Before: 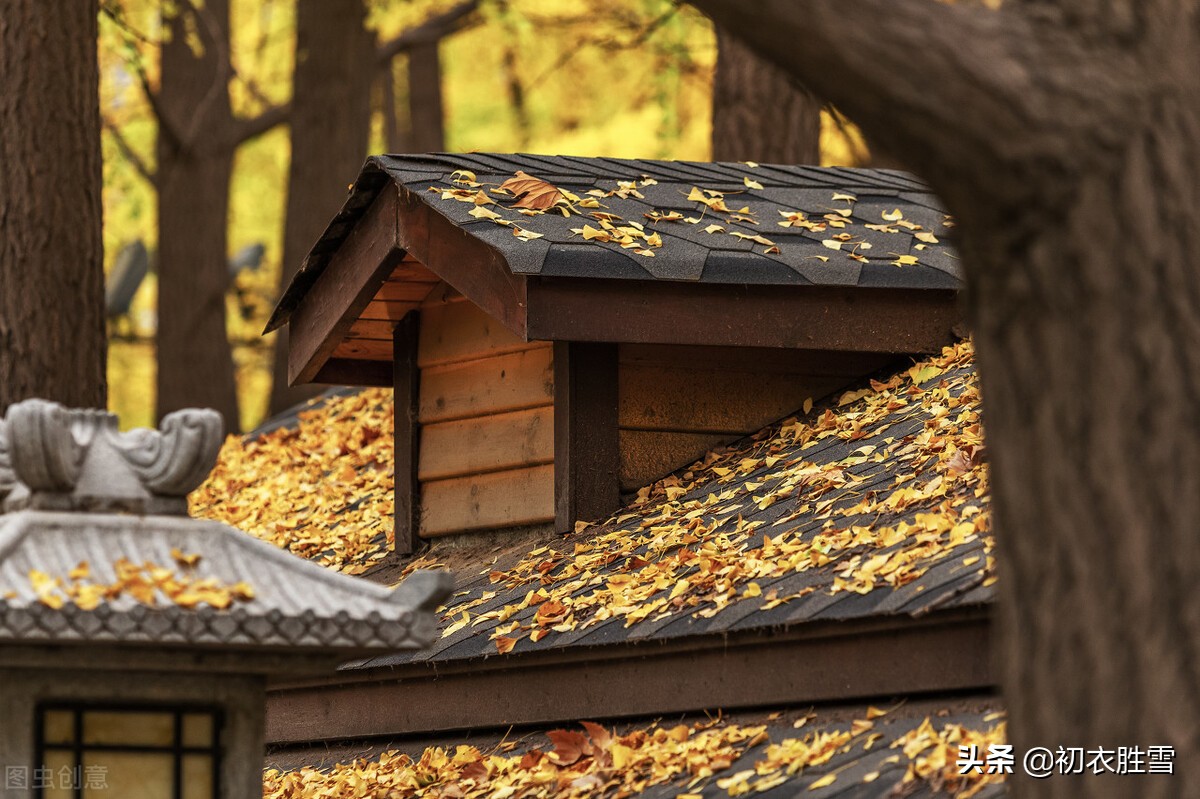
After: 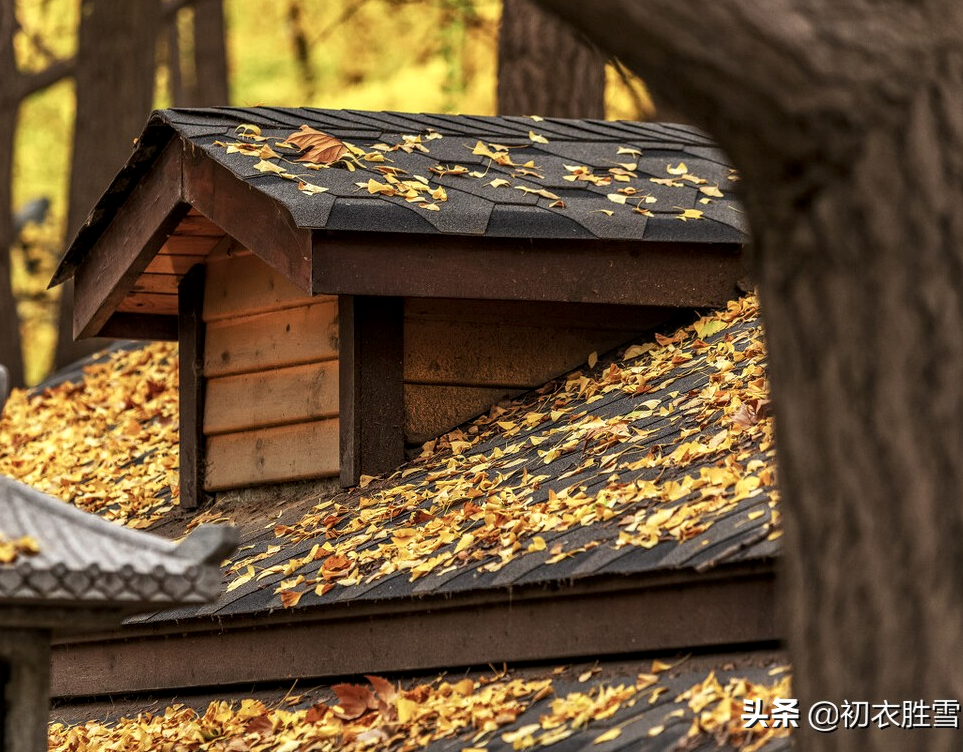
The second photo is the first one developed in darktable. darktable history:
tone equalizer: on, module defaults
crop and rotate: left 17.959%, top 5.771%, right 1.742%
local contrast: detail 130%
